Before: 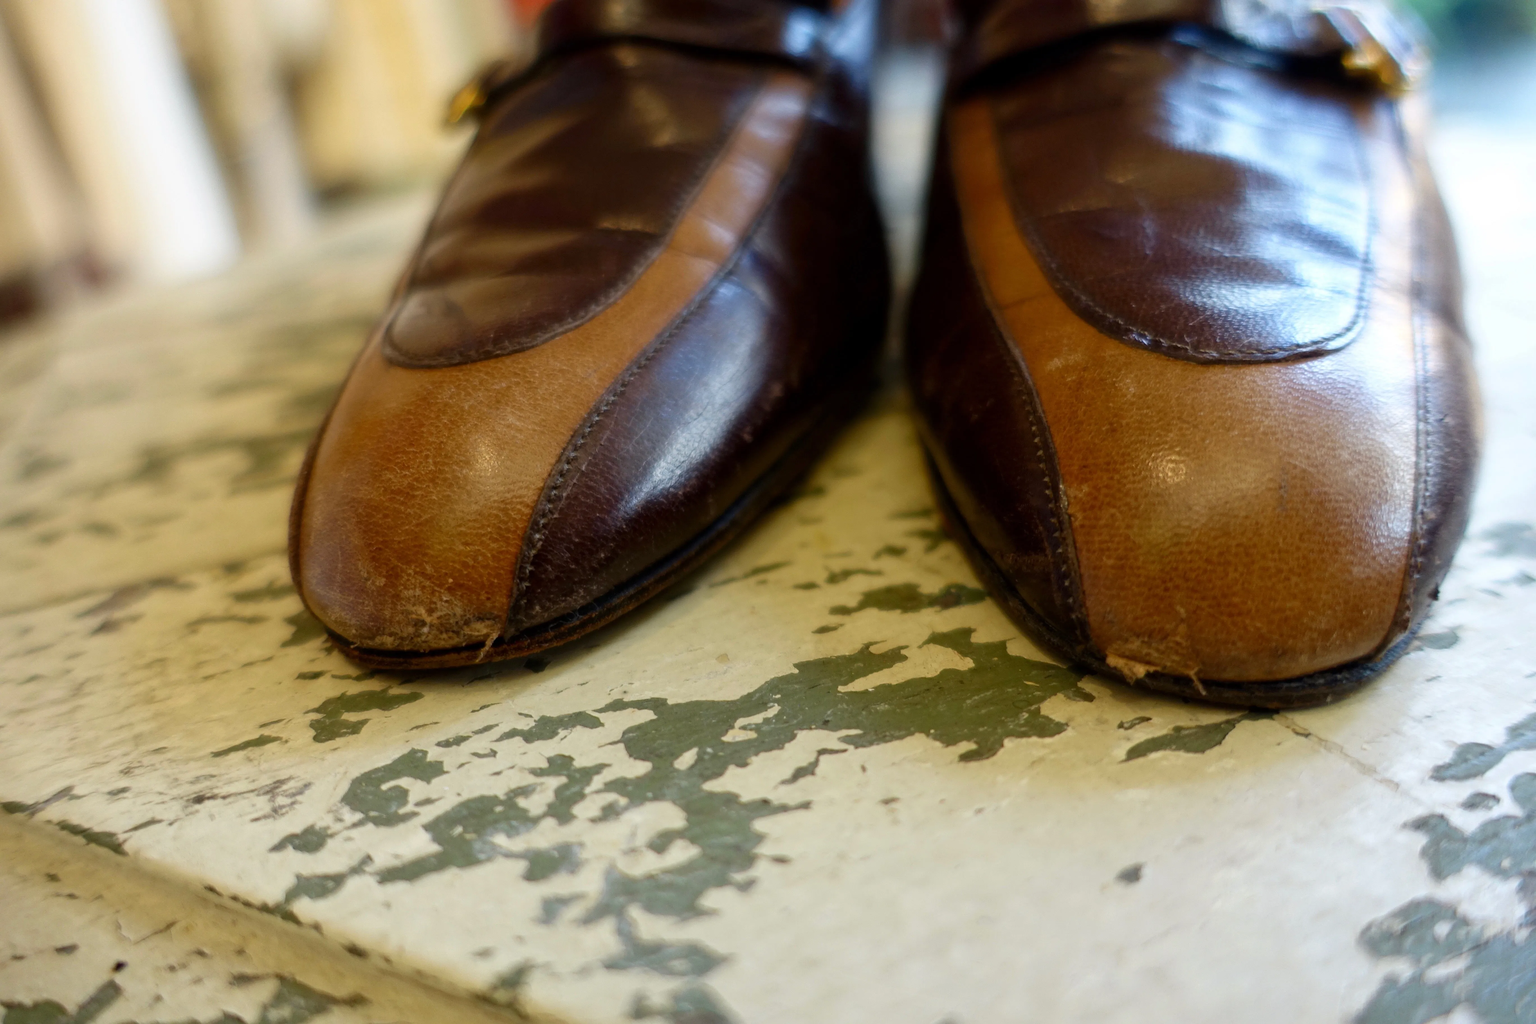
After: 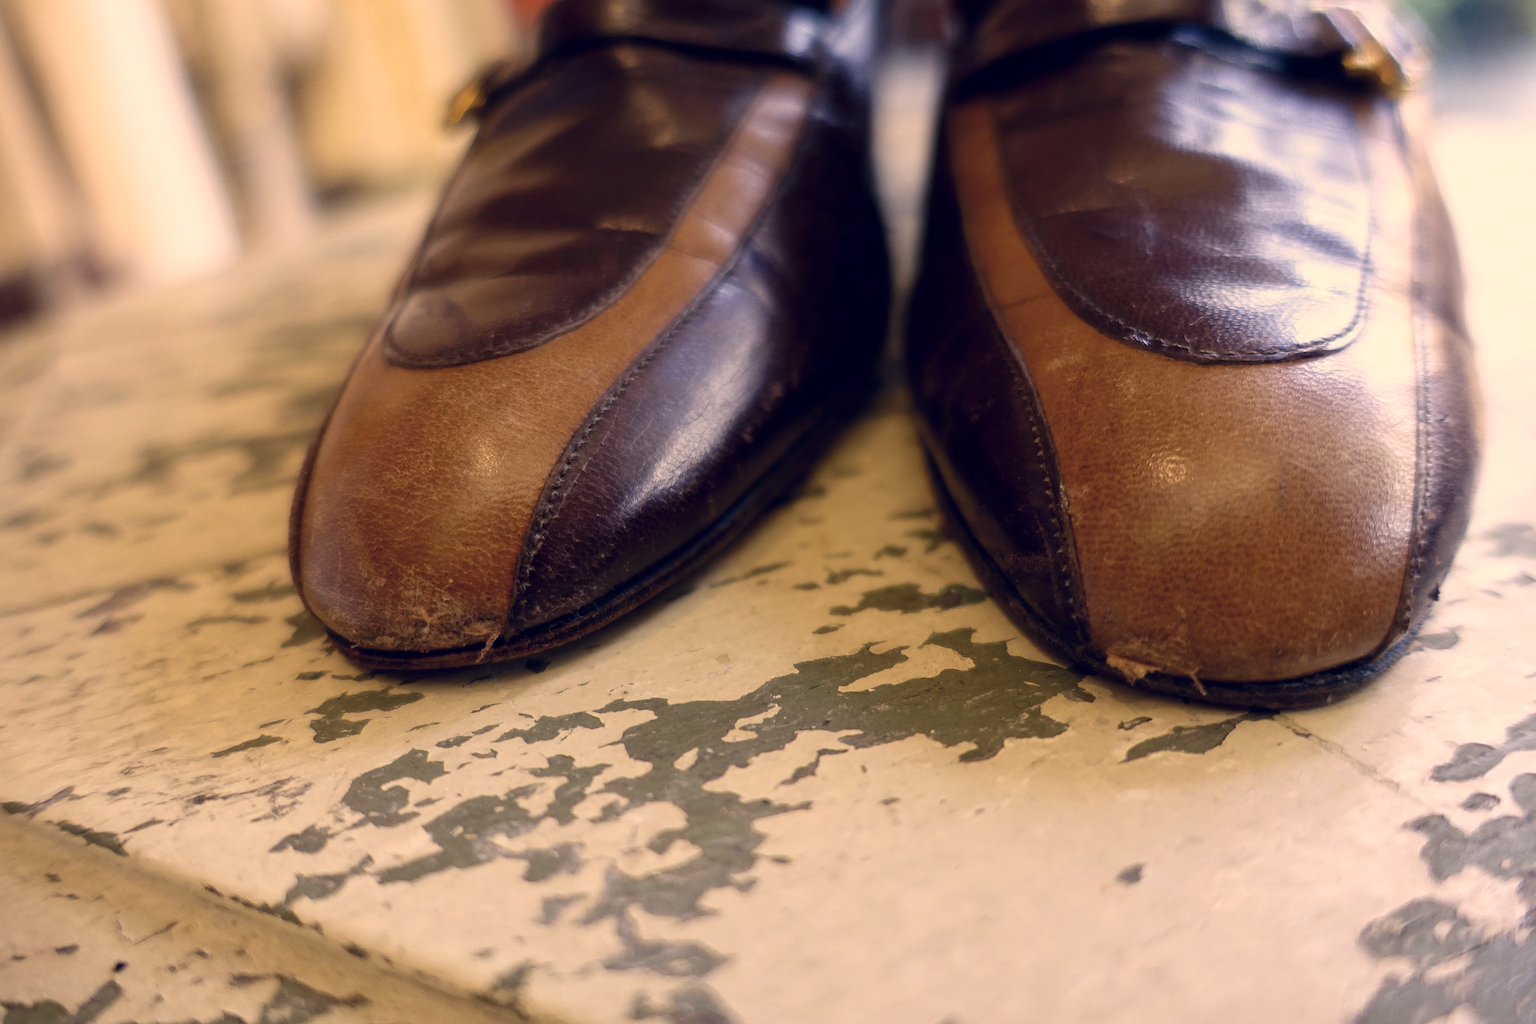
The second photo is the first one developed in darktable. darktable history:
exposure: black level correction 0, exposure 0 EV, compensate highlight preservation false
color correction: highlights a* 20.09, highlights b* 27.47, shadows a* 3.34, shadows b* -17.1, saturation 0.729
sharpen: on, module defaults
